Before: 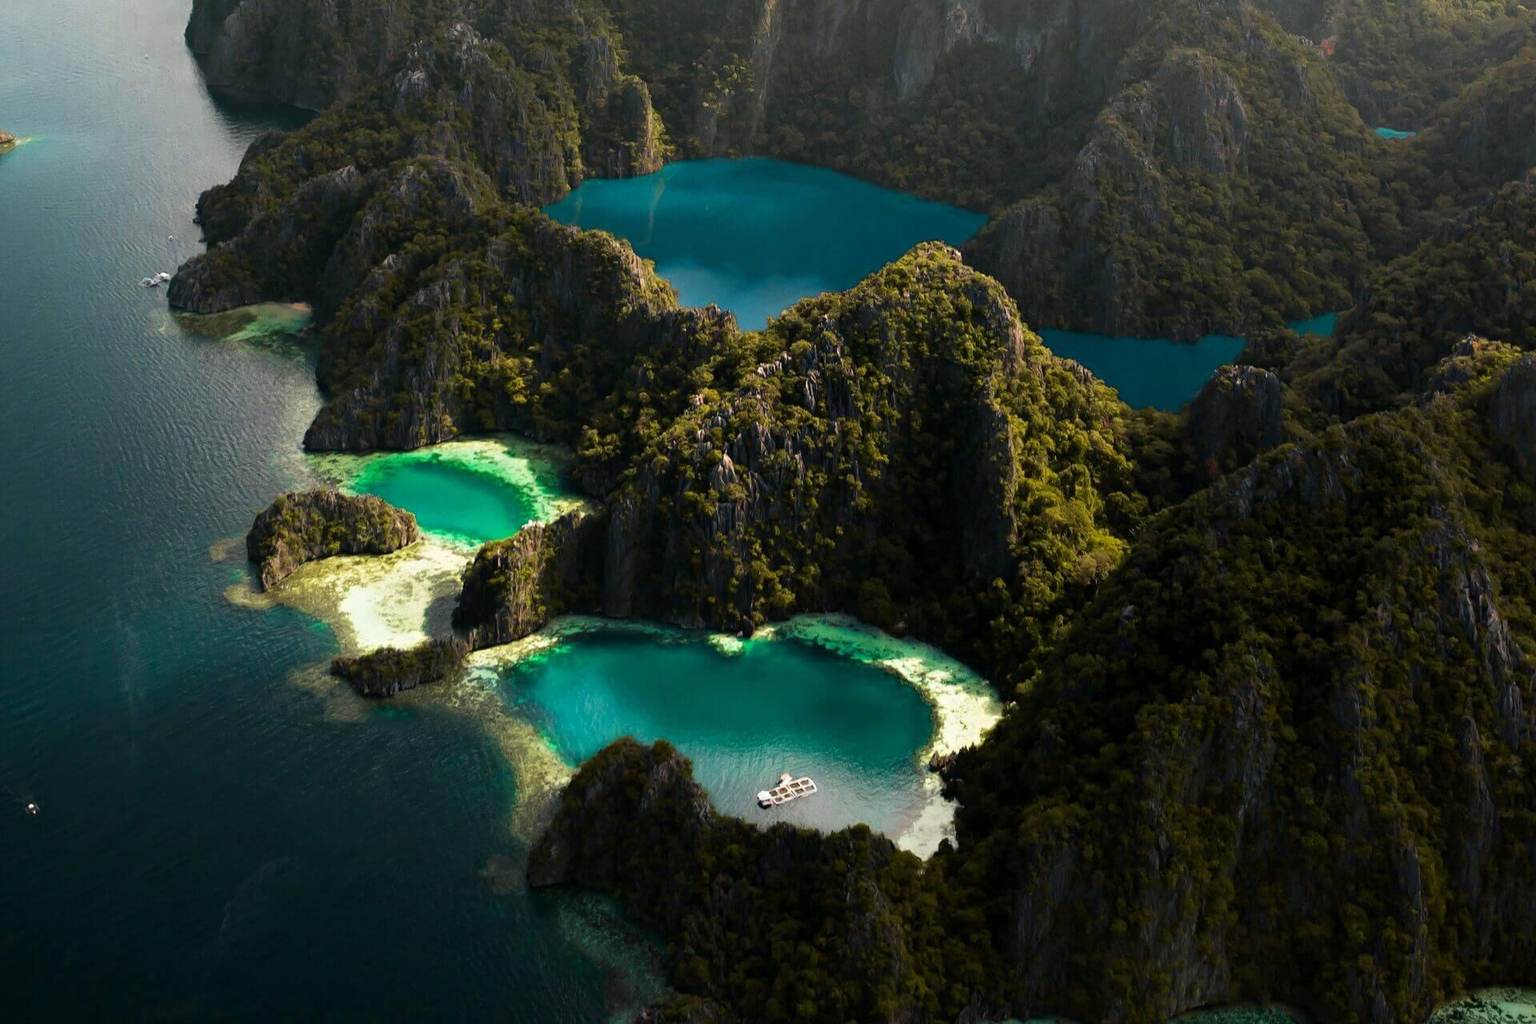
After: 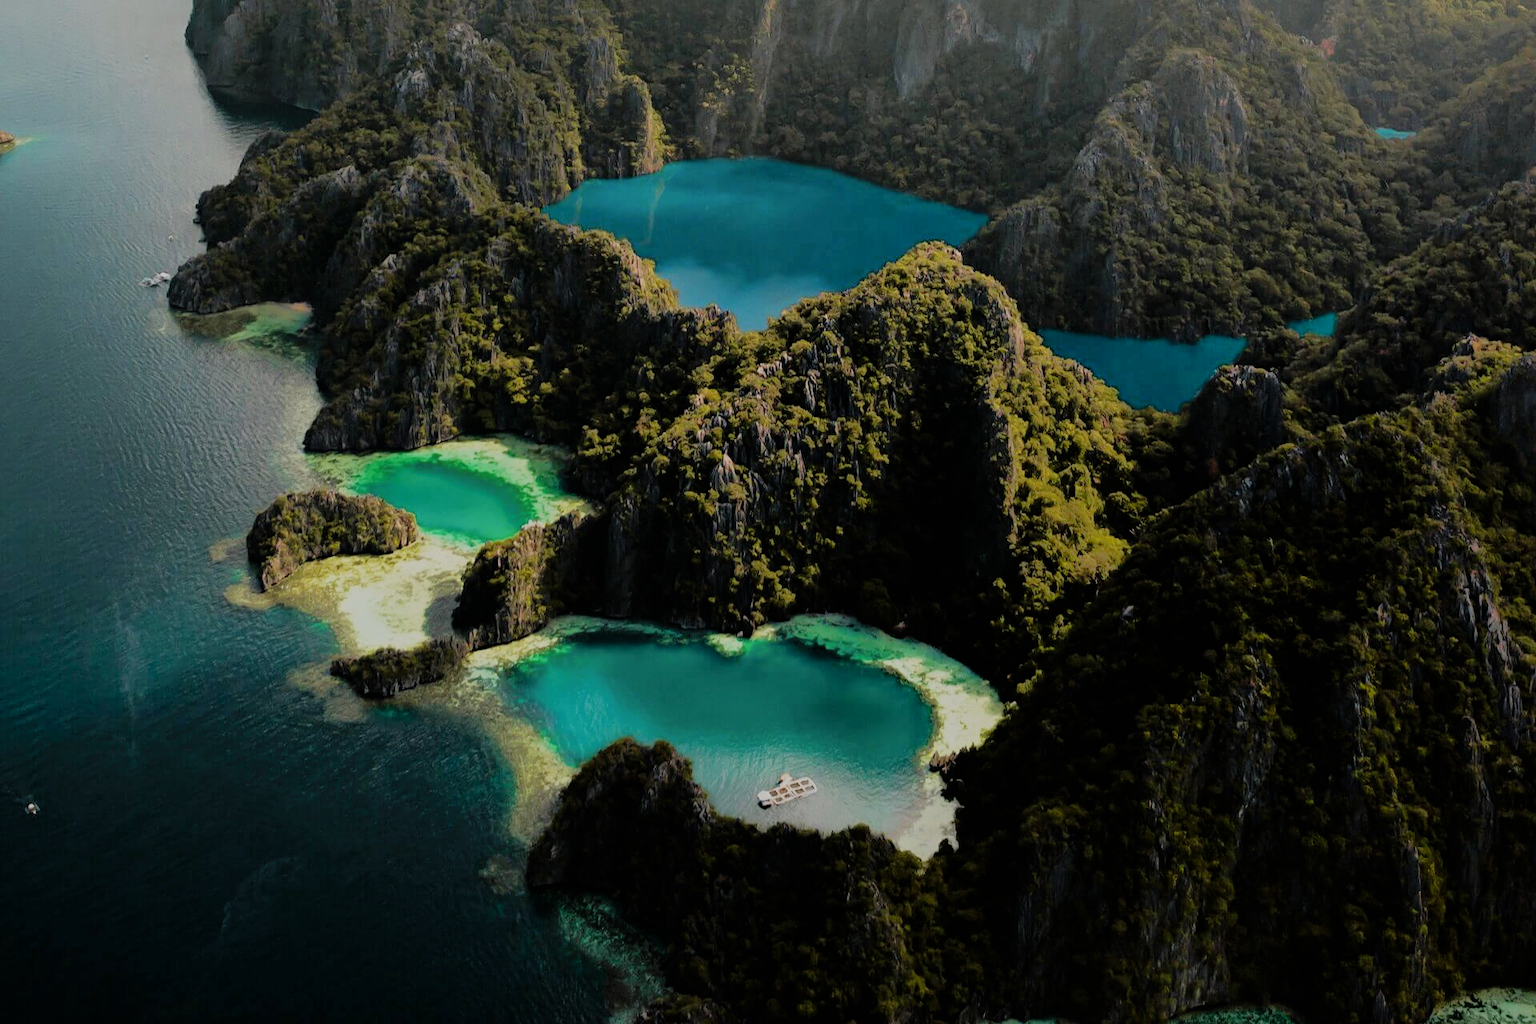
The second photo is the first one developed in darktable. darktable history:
filmic rgb: black relative exposure -7.11 EV, white relative exposure 5.38 EV, hardness 3.03
shadows and highlights: on, module defaults
